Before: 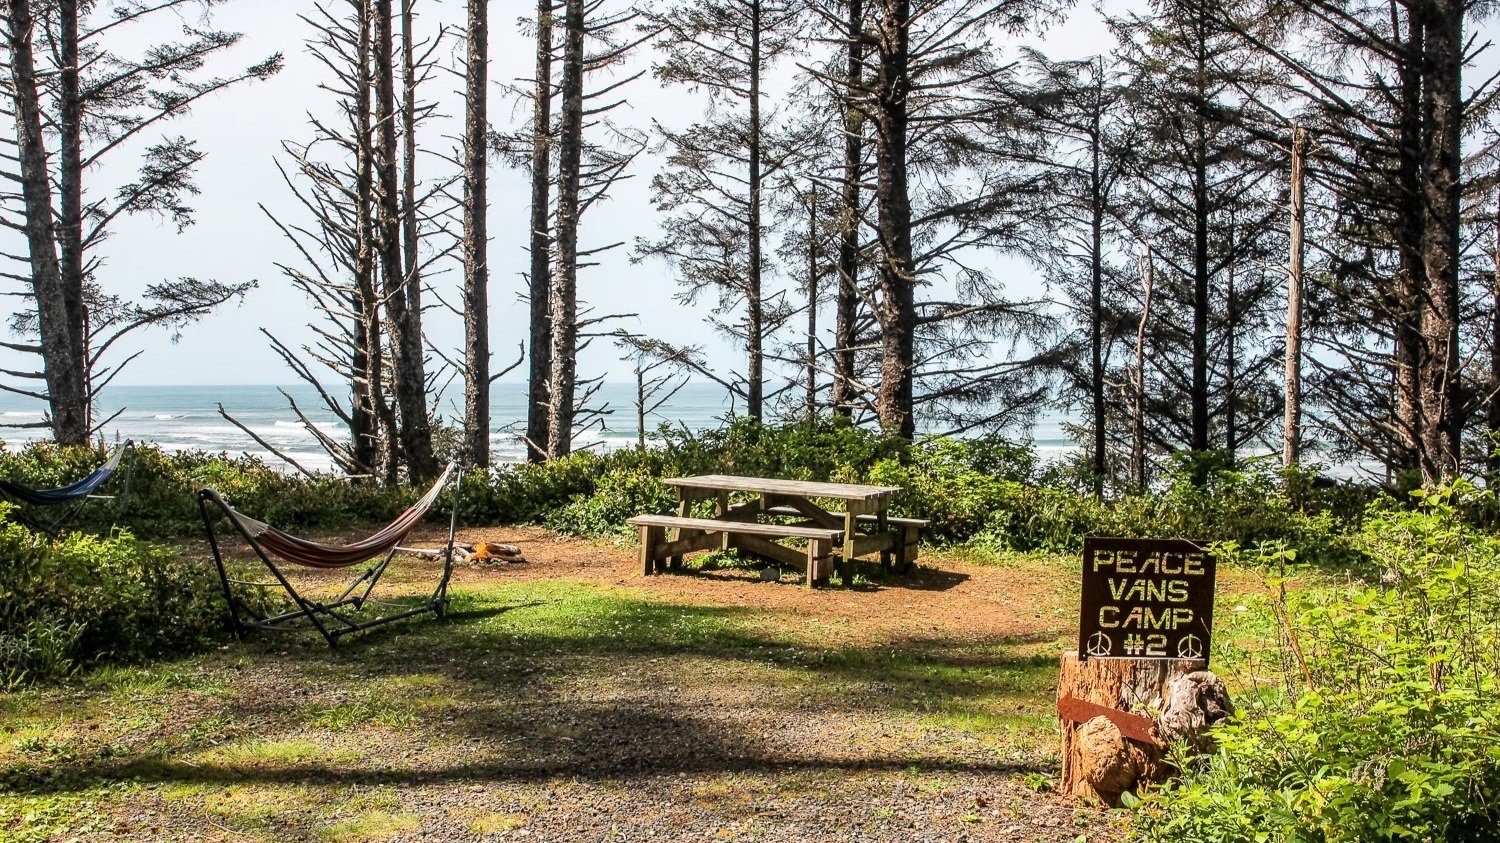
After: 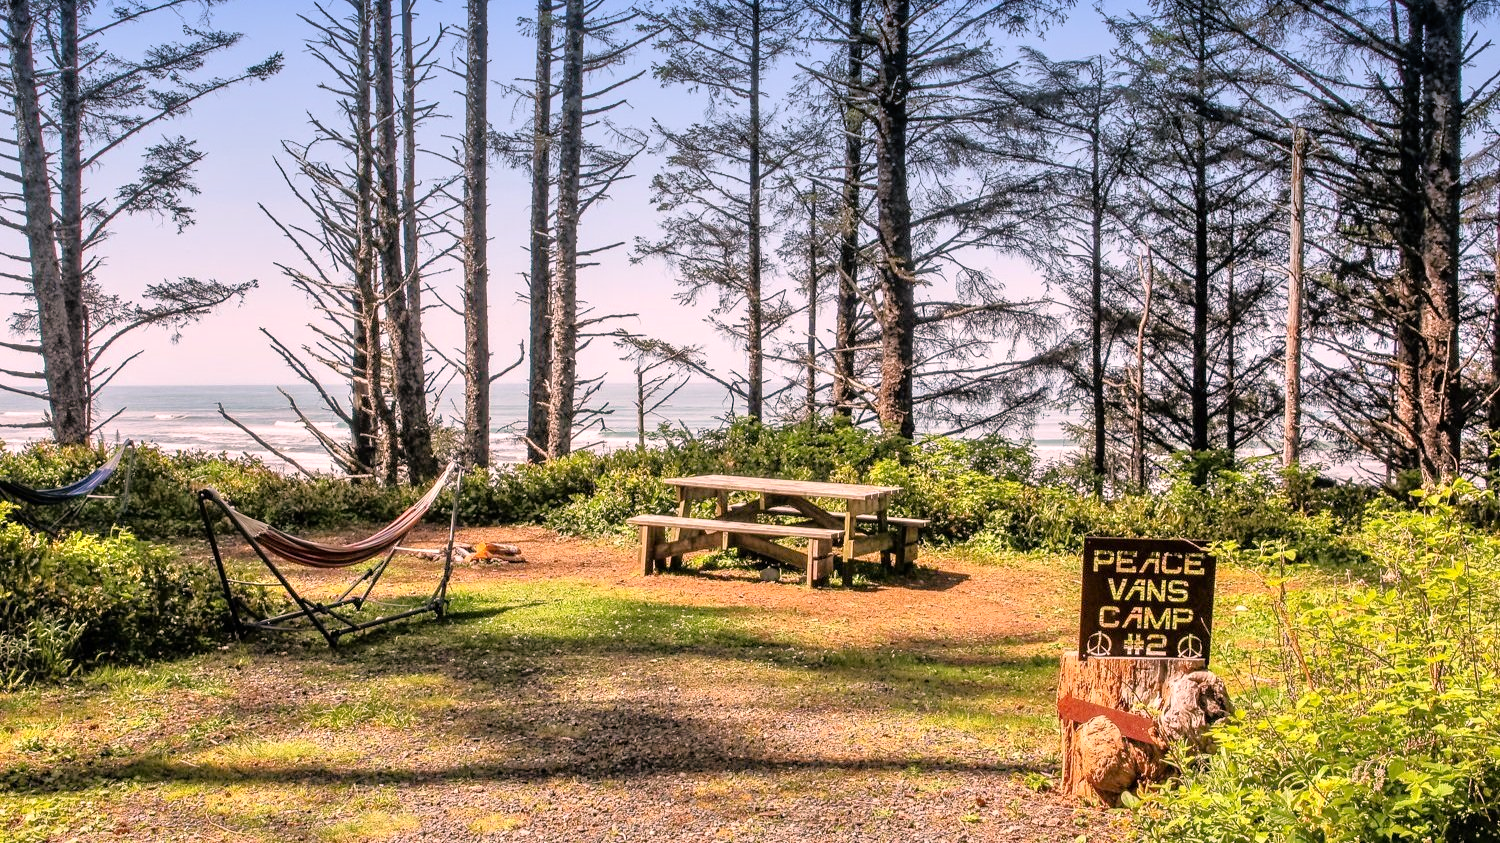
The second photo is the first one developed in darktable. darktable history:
tone equalizer: -7 EV 0.15 EV, -6 EV 0.6 EV, -5 EV 1.15 EV, -4 EV 1.33 EV, -3 EV 1.15 EV, -2 EV 0.6 EV, -1 EV 0.15 EV, mask exposure compensation -0.5 EV
graduated density: density 2.02 EV, hardness 44%, rotation 0.374°, offset 8.21, hue 208.8°, saturation 97%
color correction: highlights a* 14.52, highlights b* 4.84
